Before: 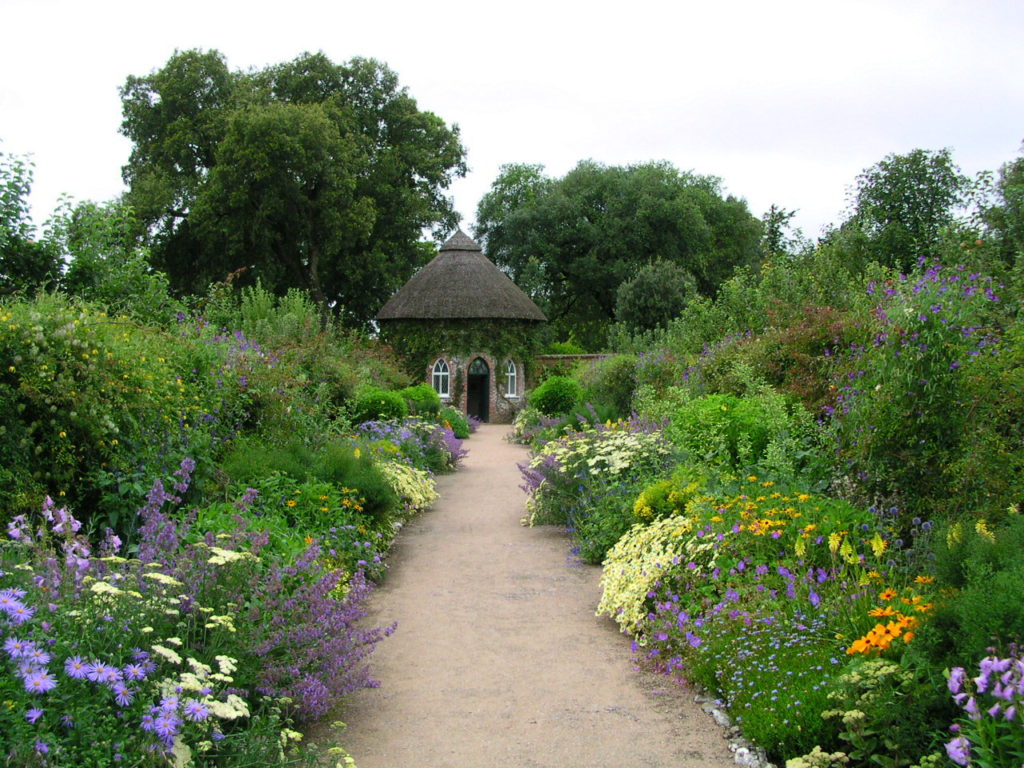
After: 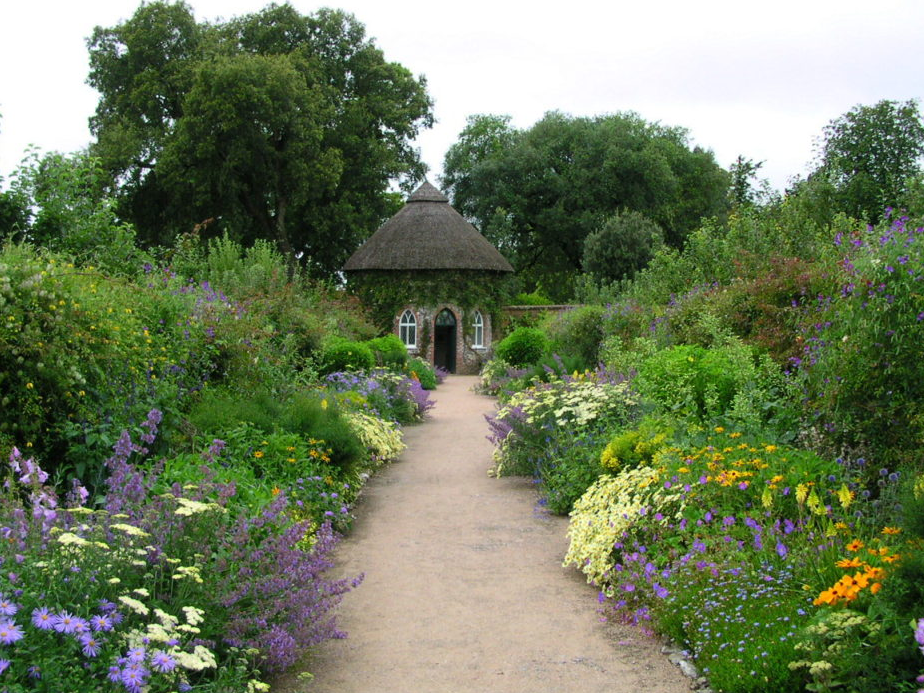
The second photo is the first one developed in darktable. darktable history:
crop: left 3.305%, top 6.436%, right 6.389%, bottom 3.258%
color balance: on, module defaults
